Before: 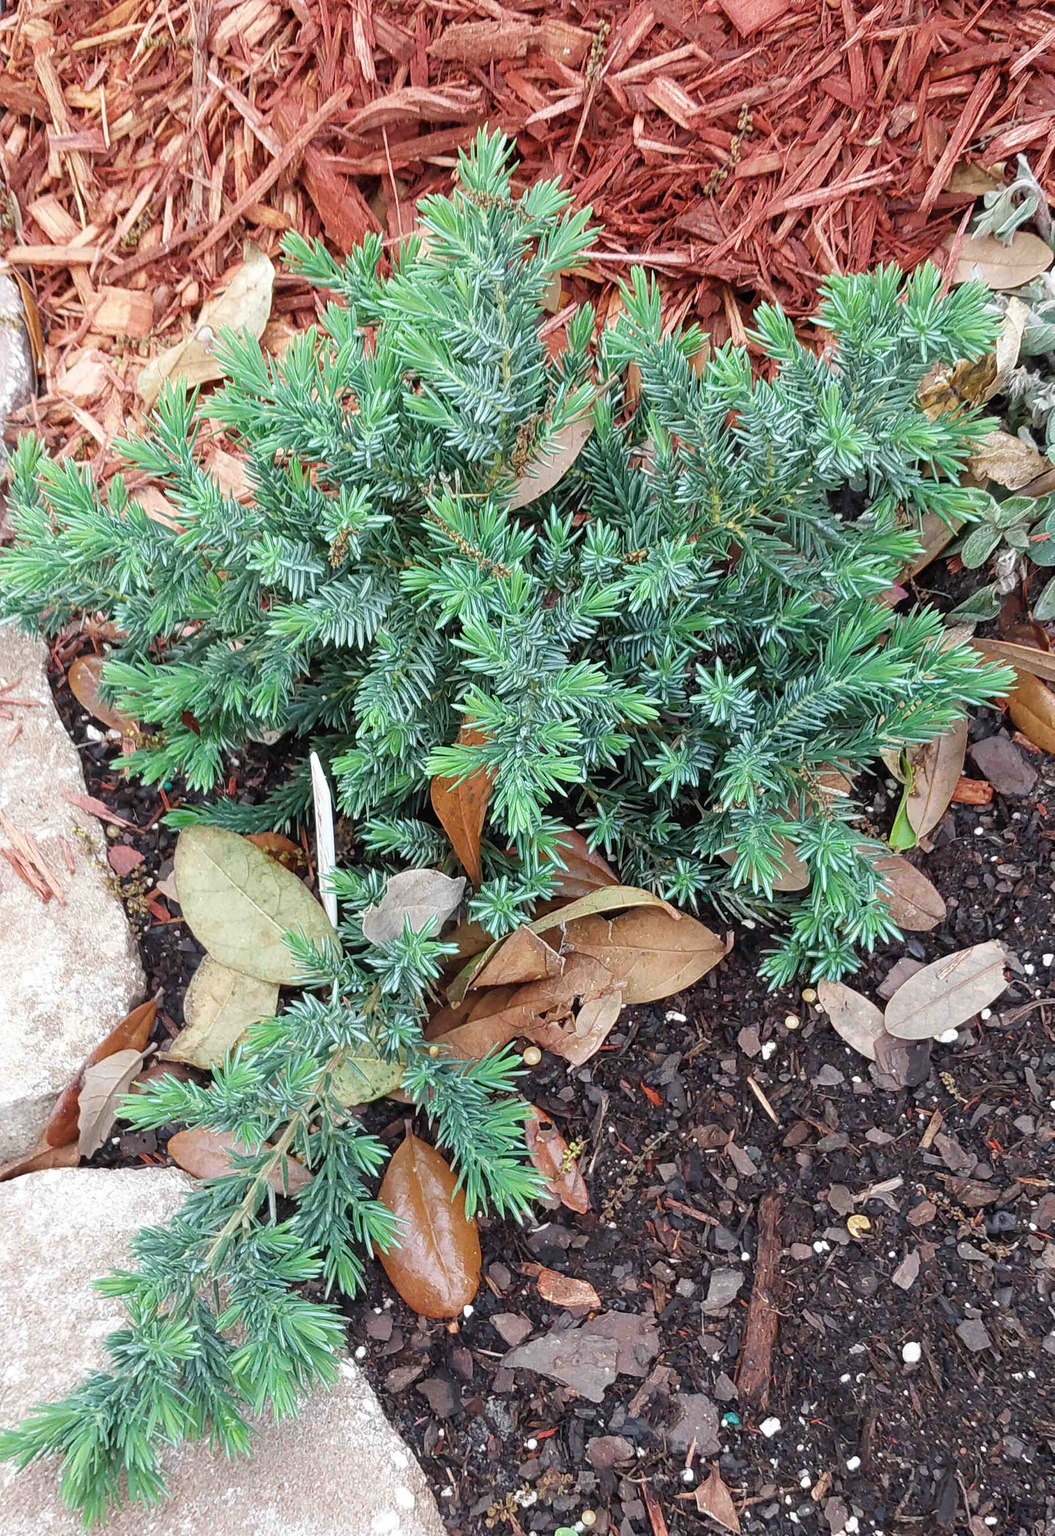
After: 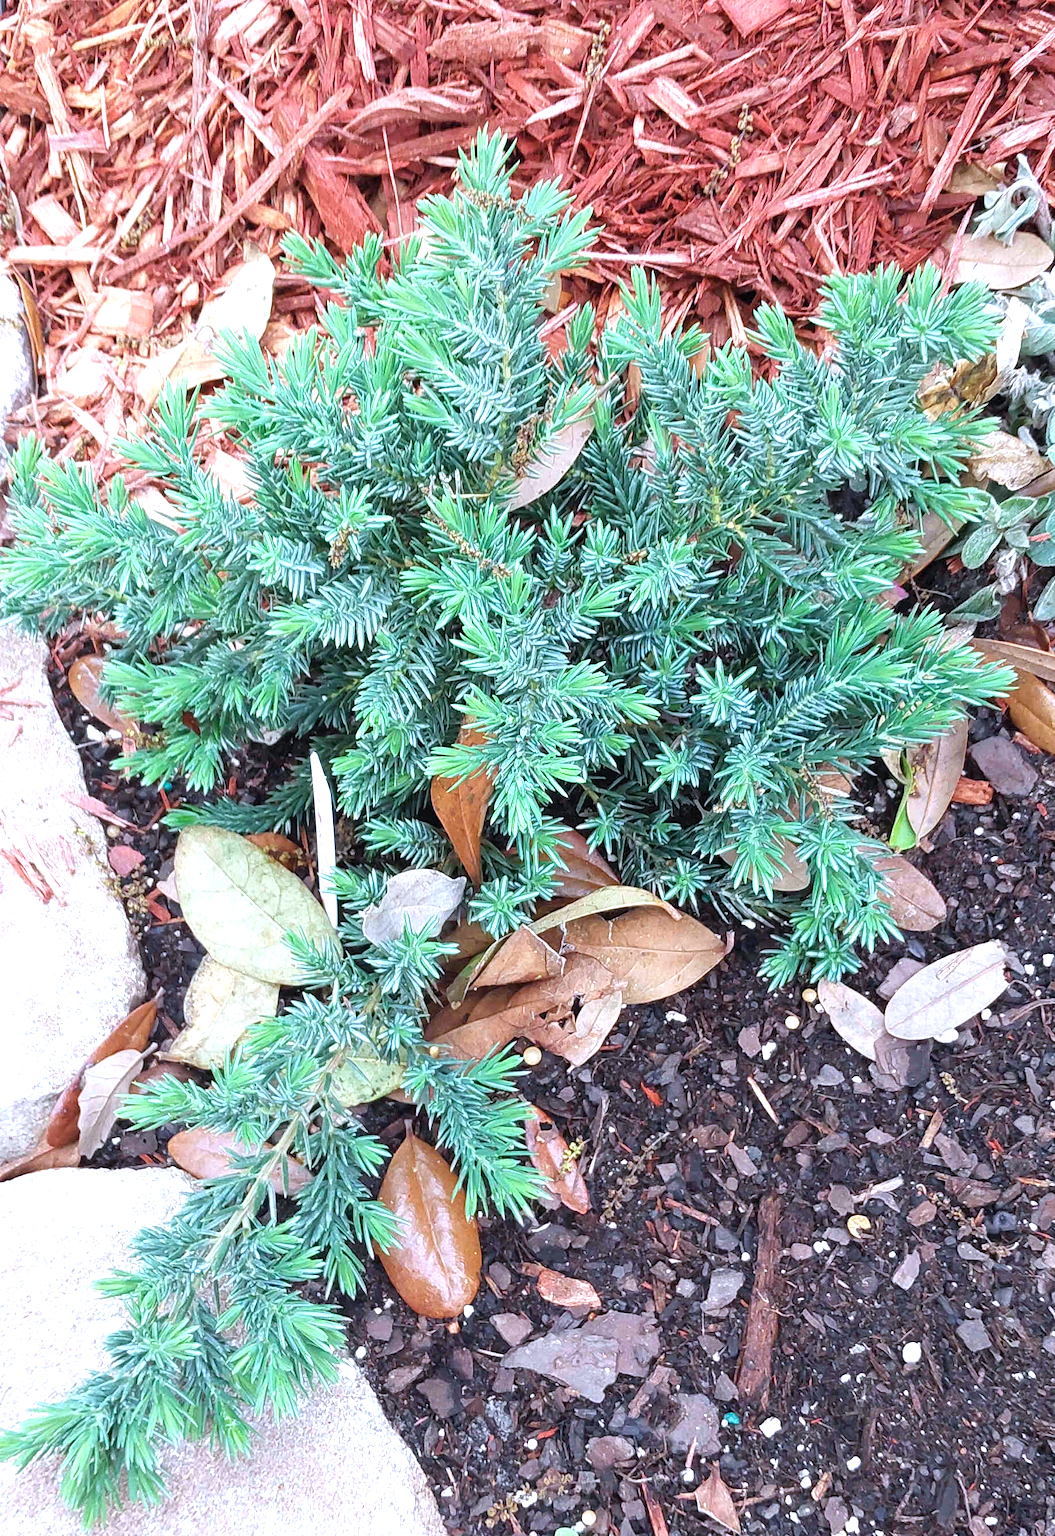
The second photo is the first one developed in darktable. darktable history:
color calibration: illuminant as shot in camera, x 0.37, y 0.382, temperature 4315.52 K
exposure: black level correction 0, exposure 0.682 EV, compensate highlight preservation false
